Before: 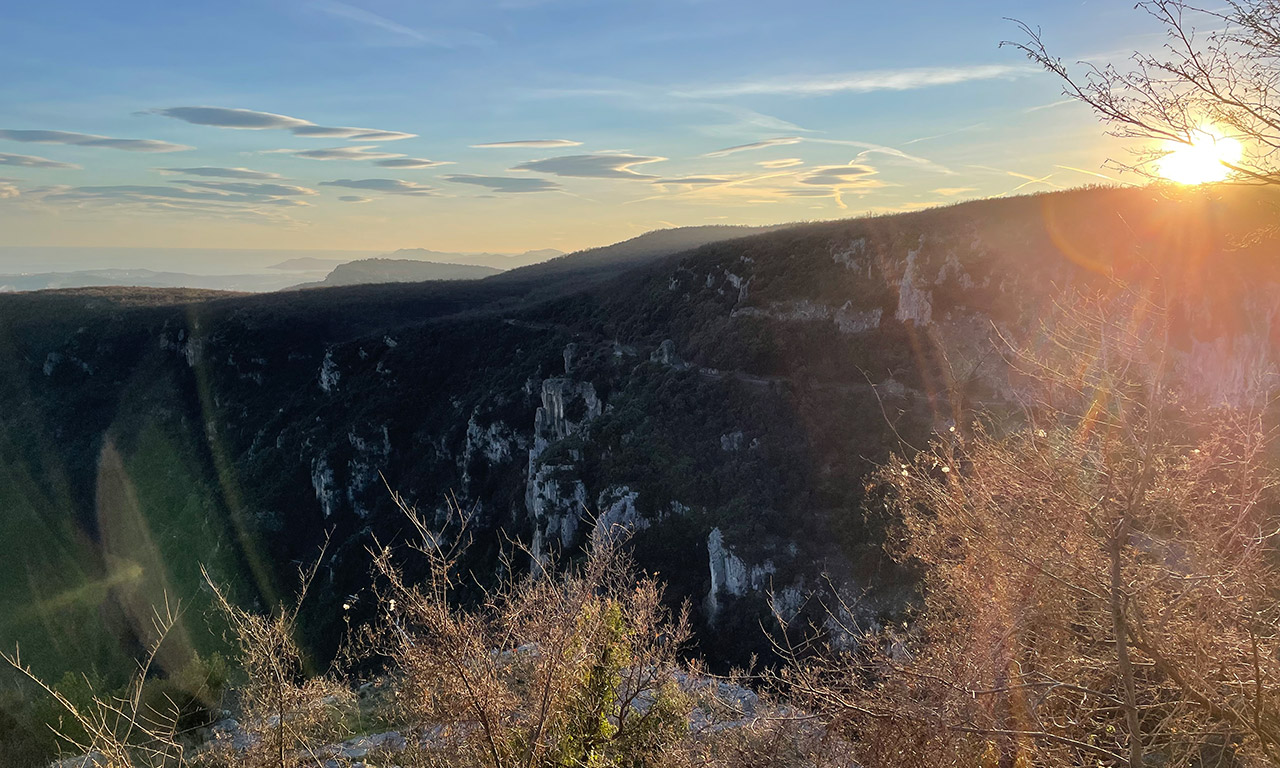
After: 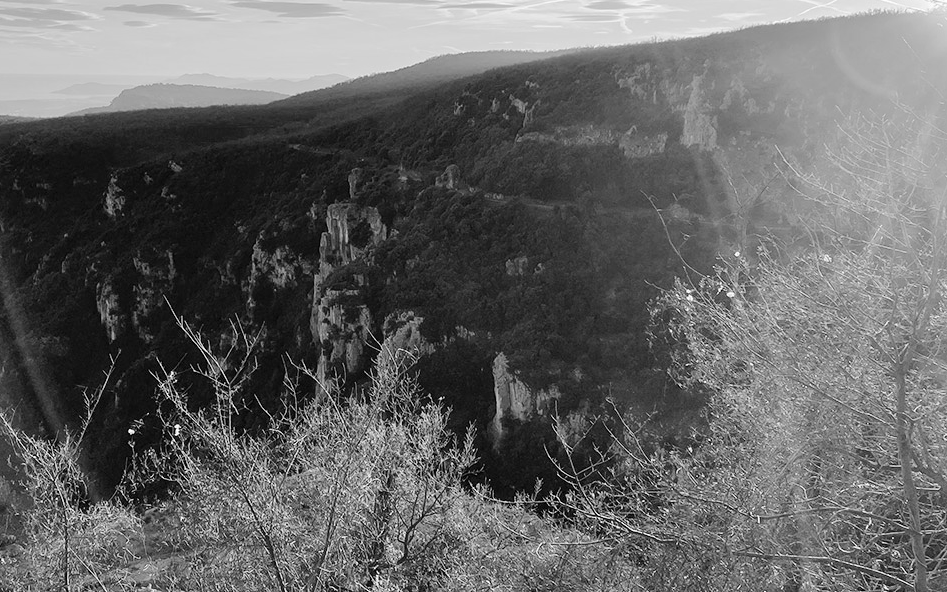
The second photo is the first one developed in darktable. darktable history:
crop: left 16.871%, top 22.857%, right 9.116%
monochrome: on, module defaults
base curve: curves: ch0 [(0, 0) (0.158, 0.273) (0.879, 0.895) (1, 1)], preserve colors none
